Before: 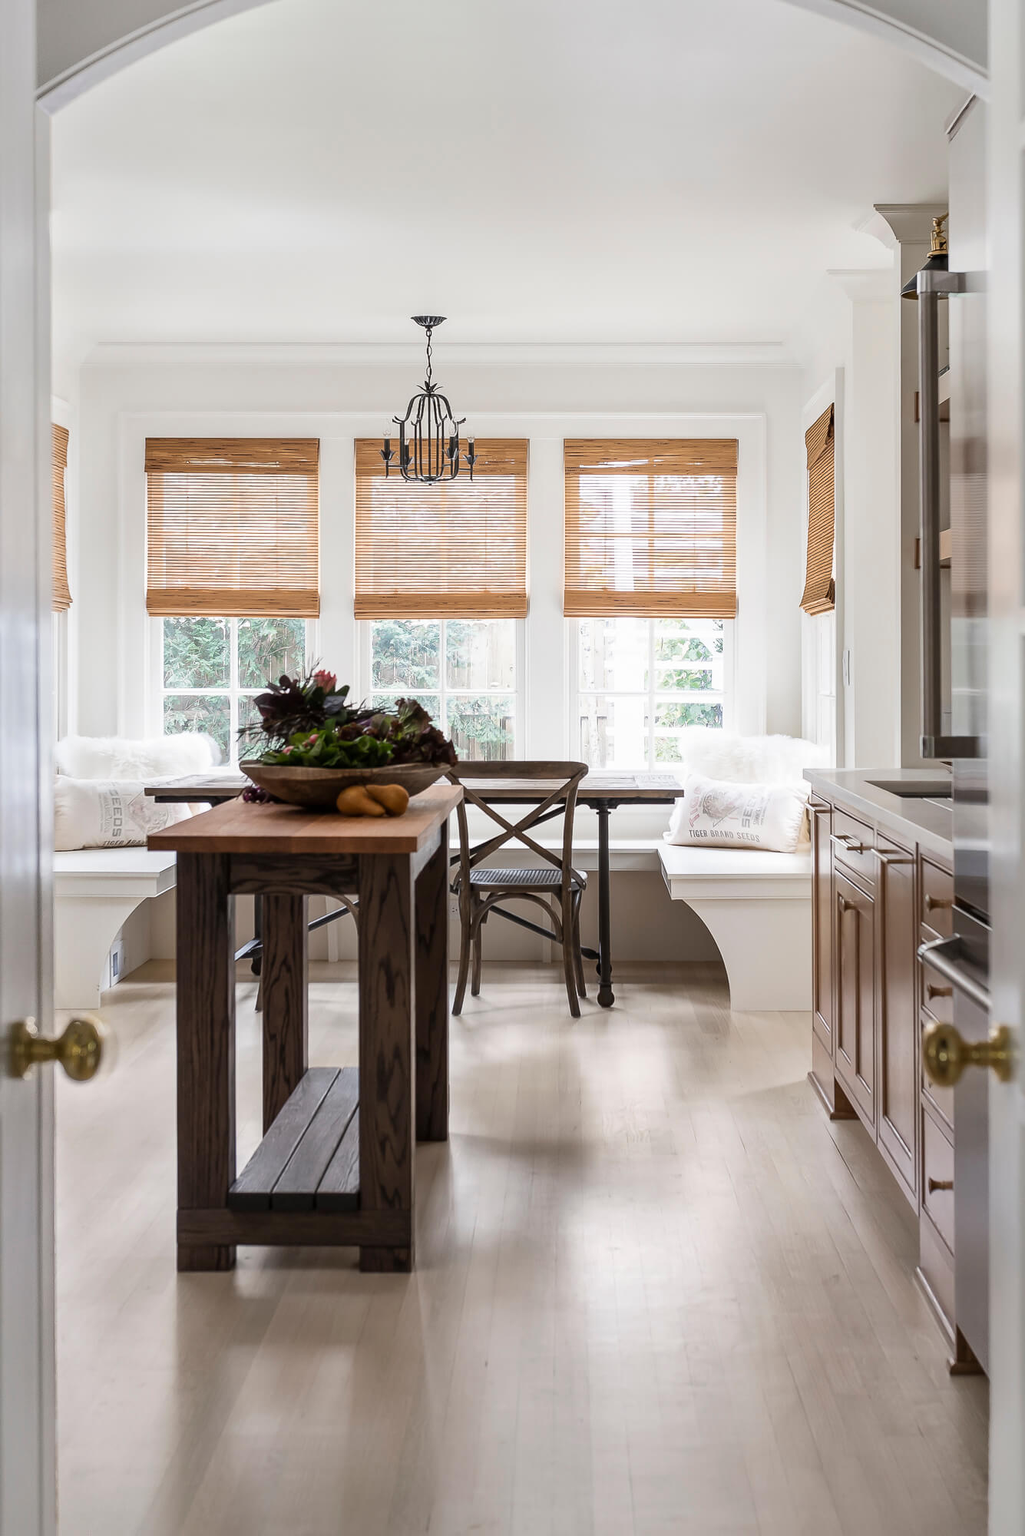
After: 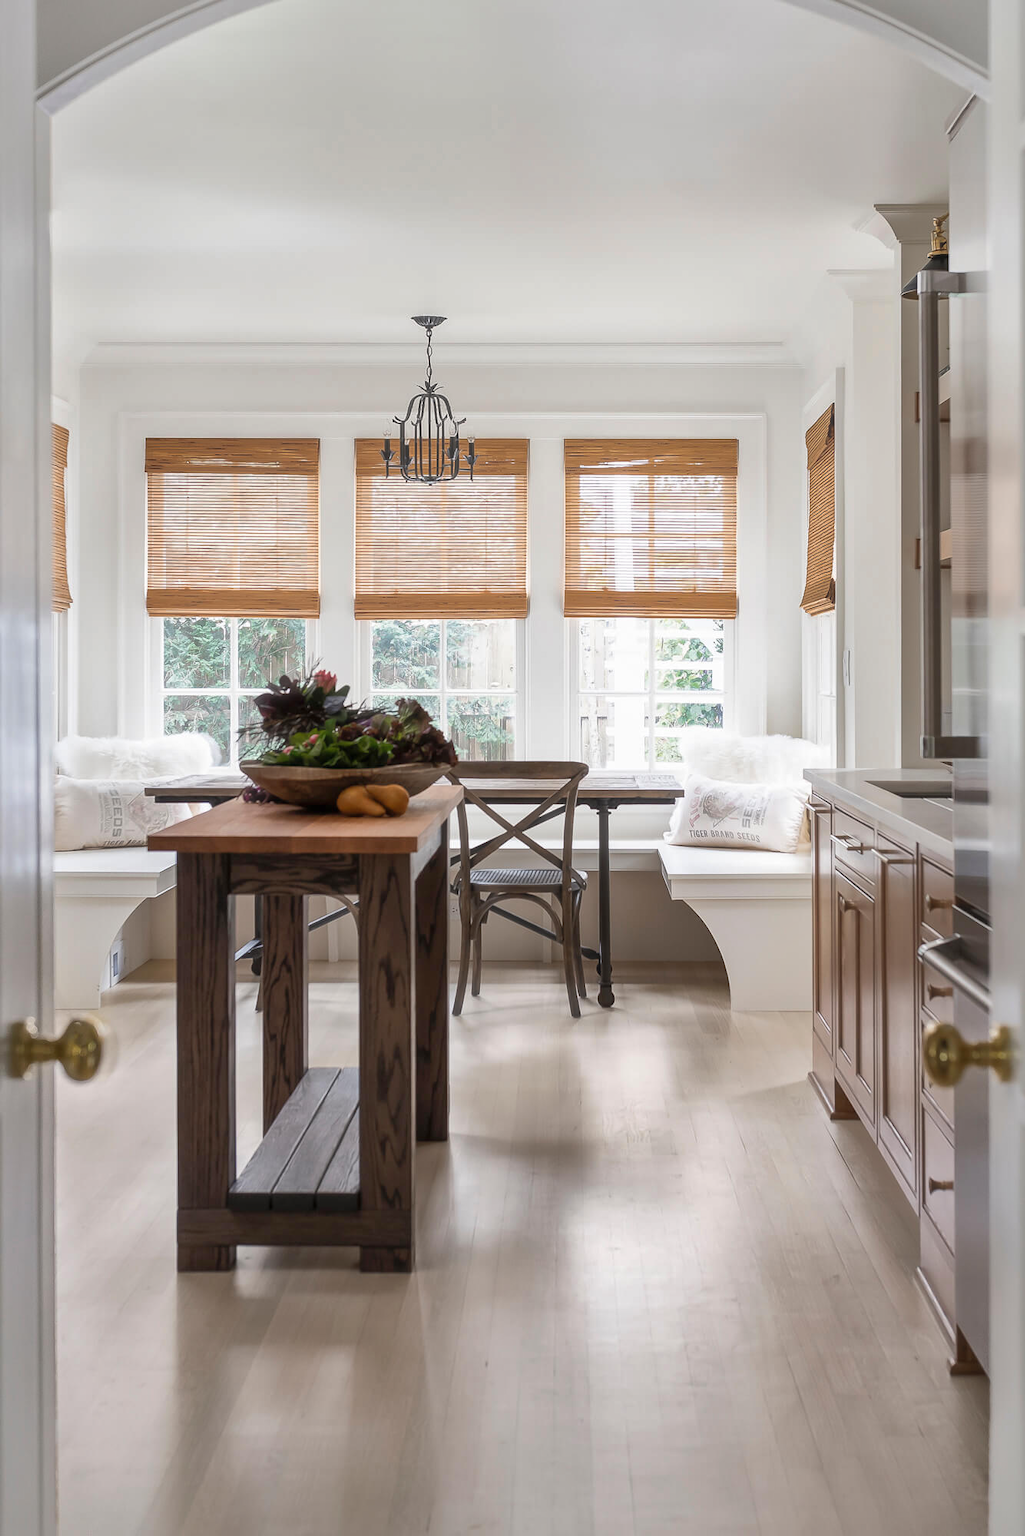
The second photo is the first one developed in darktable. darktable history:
contrast brightness saturation: contrast 0.098, brightness 0.021, saturation 0.024
shadows and highlights: on, module defaults
haze removal: strength -0.057, adaptive false
